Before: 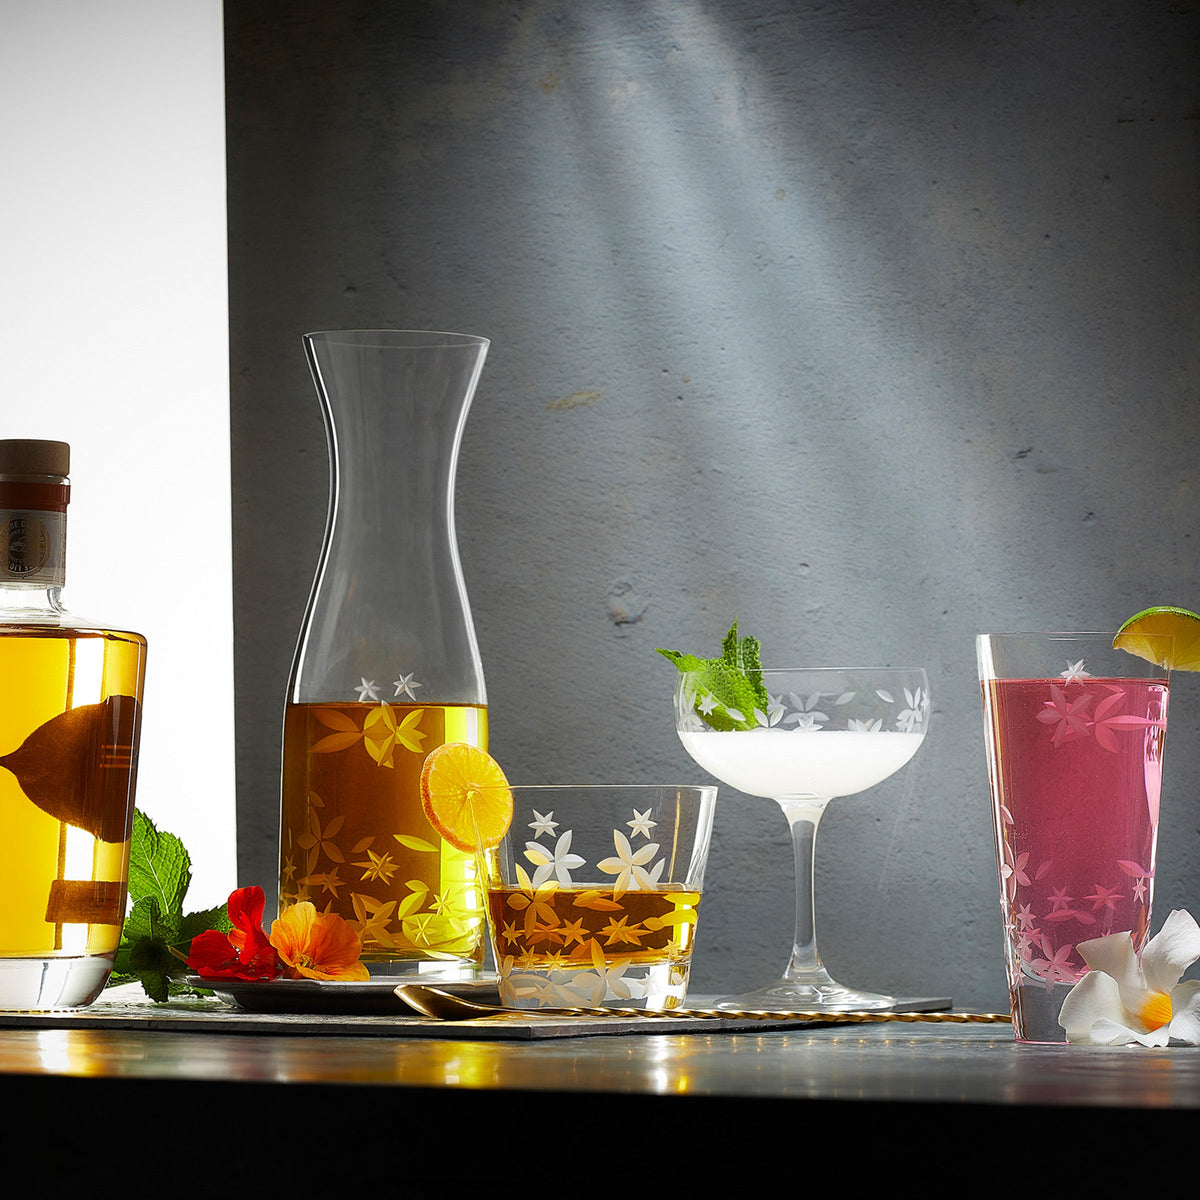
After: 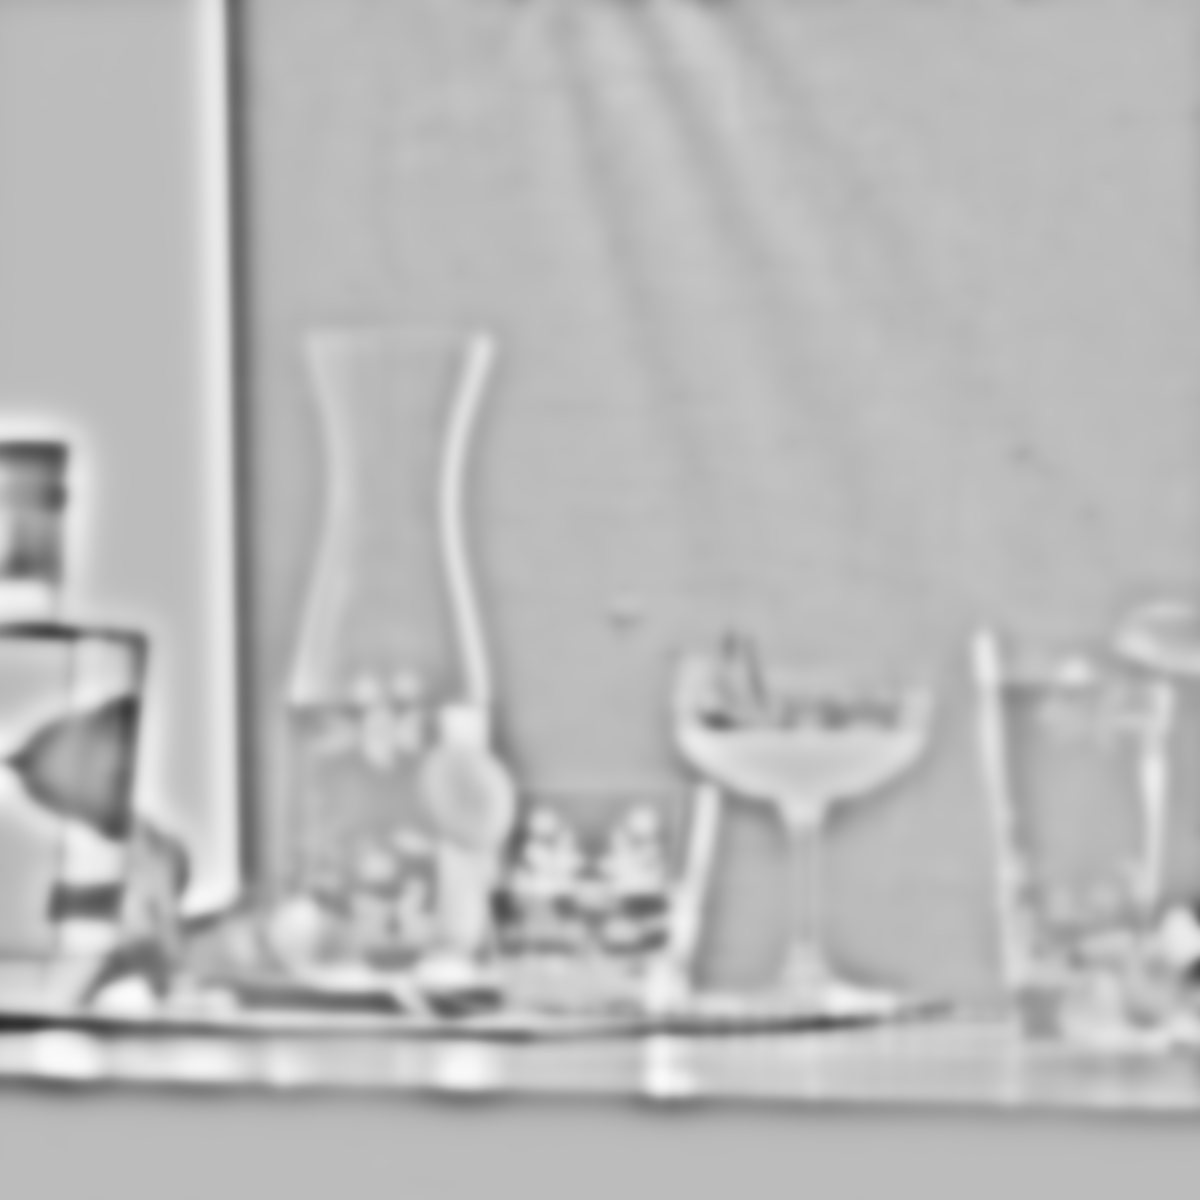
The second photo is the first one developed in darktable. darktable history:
base curve: curves: ch0 [(0, 0) (0.007, 0.004) (0.027, 0.03) (0.046, 0.07) (0.207, 0.54) (0.442, 0.872) (0.673, 0.972) (1, 1)], preserve colors none
highpass: sharpness 49.79%, contrast boost 49.79% | blend: blend mode softlight, opacity 32%; mask: uniform (no mask)
lowpass: on, module defaults | blend: blend mode softlight, opacity 33%; mask: uniform (no mask)
velvia: on, module defaults
tone curve: curves: ch0 [(0, 0) (0.266, 0.247) (0.741, 0.751) (1, 1)], color space Lab, linked channels, preserve colors none
